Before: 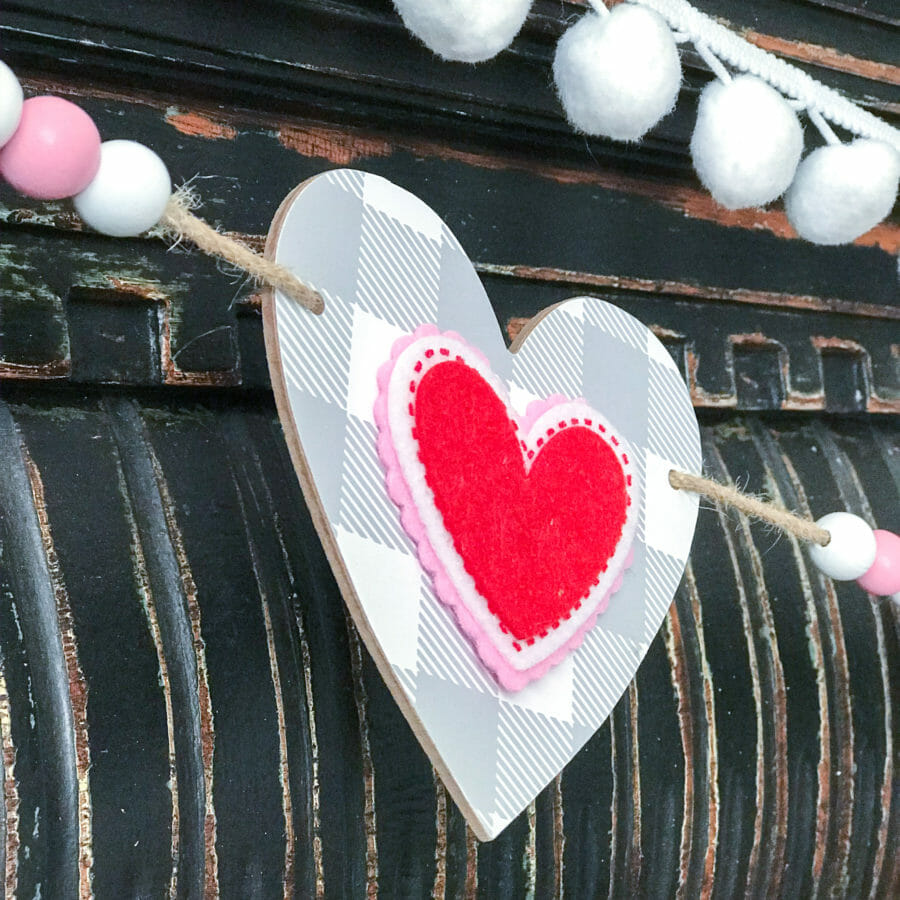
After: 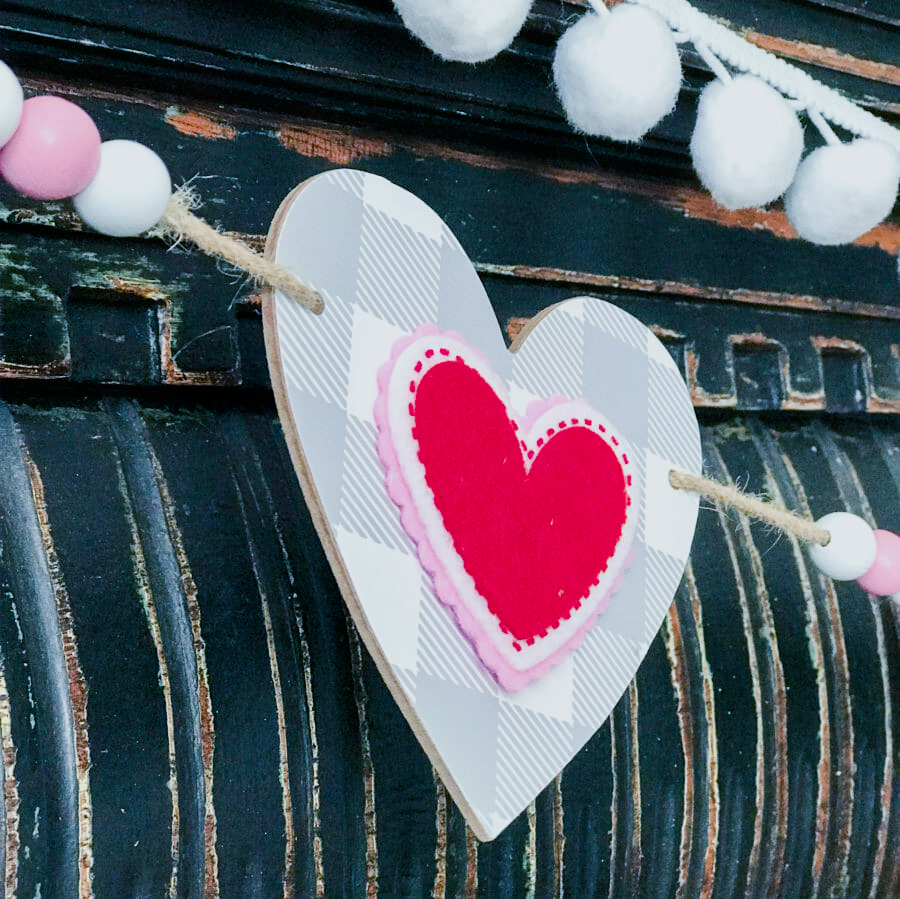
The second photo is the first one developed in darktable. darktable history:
white balance: red 0.925, blue 1.046
color balance rgb: shadows lift › chroma 4.21%, shadows lift › hue 252.22°, highlights gain › chroma 1.36%, highlights gain › hue 50.24°, perceptual saturation grading › mid-tones 6.33%, perceptual saturation grading › shadows 72.44%, perceptual brilliance grading › highlights 11.59%, contrast 5.05%
crop: bottom 0.071%
filmic rgb: black relative exposure -7.65 EV, white relative exposure 4.56 EV, hardness 3.61
